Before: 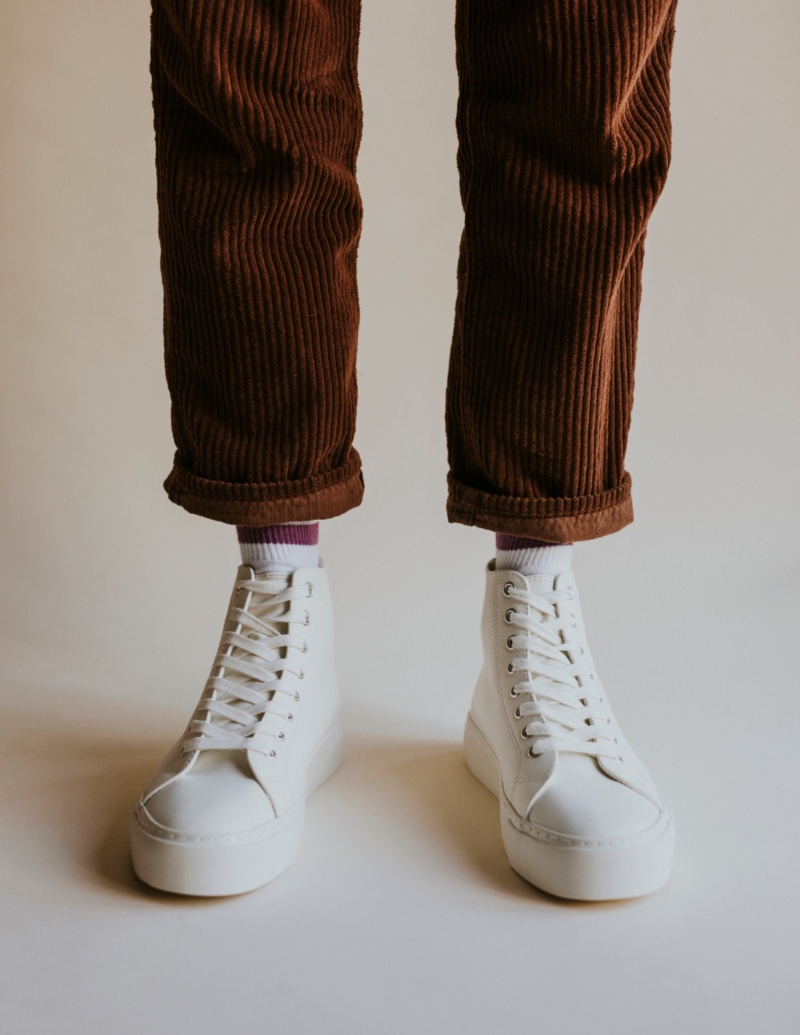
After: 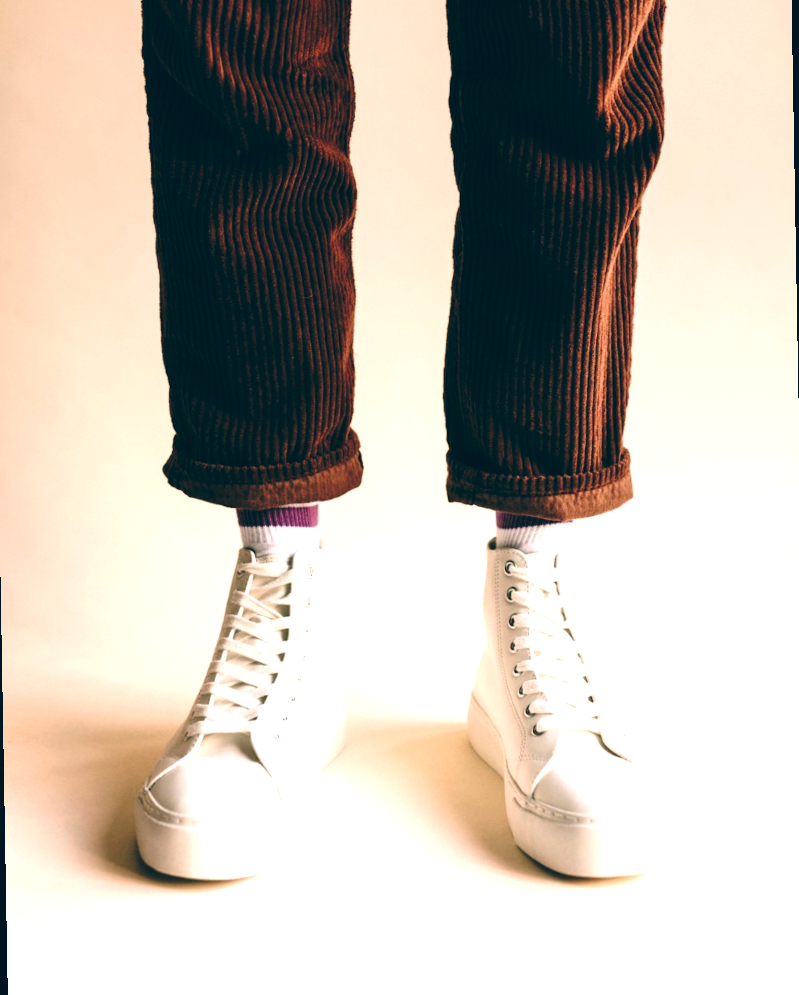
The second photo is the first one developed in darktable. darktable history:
rotate and perspective: rotation -1°, crop left 0.011, crop right 0.989, crop top 0.025, crop bottom 0.975
base curve: curves: ch0 [(0, 0) (0.073, 0.04) (0.157, 0.139) (0.492, 0.492) (0.758, 0.758) (1, 1)], preserve colors none
graduated density: on, module defaults
color balance: lift [1.006, 0.985, 1.002, 1.015], gamma [1, 0.953, 1.008, 1.047], gain [1.076, 1.13, 1.004, 0.87]
exposure: black level correction 0, exposure 1.45 EV, compensate exposure bias true, compensate highlight preservation false
